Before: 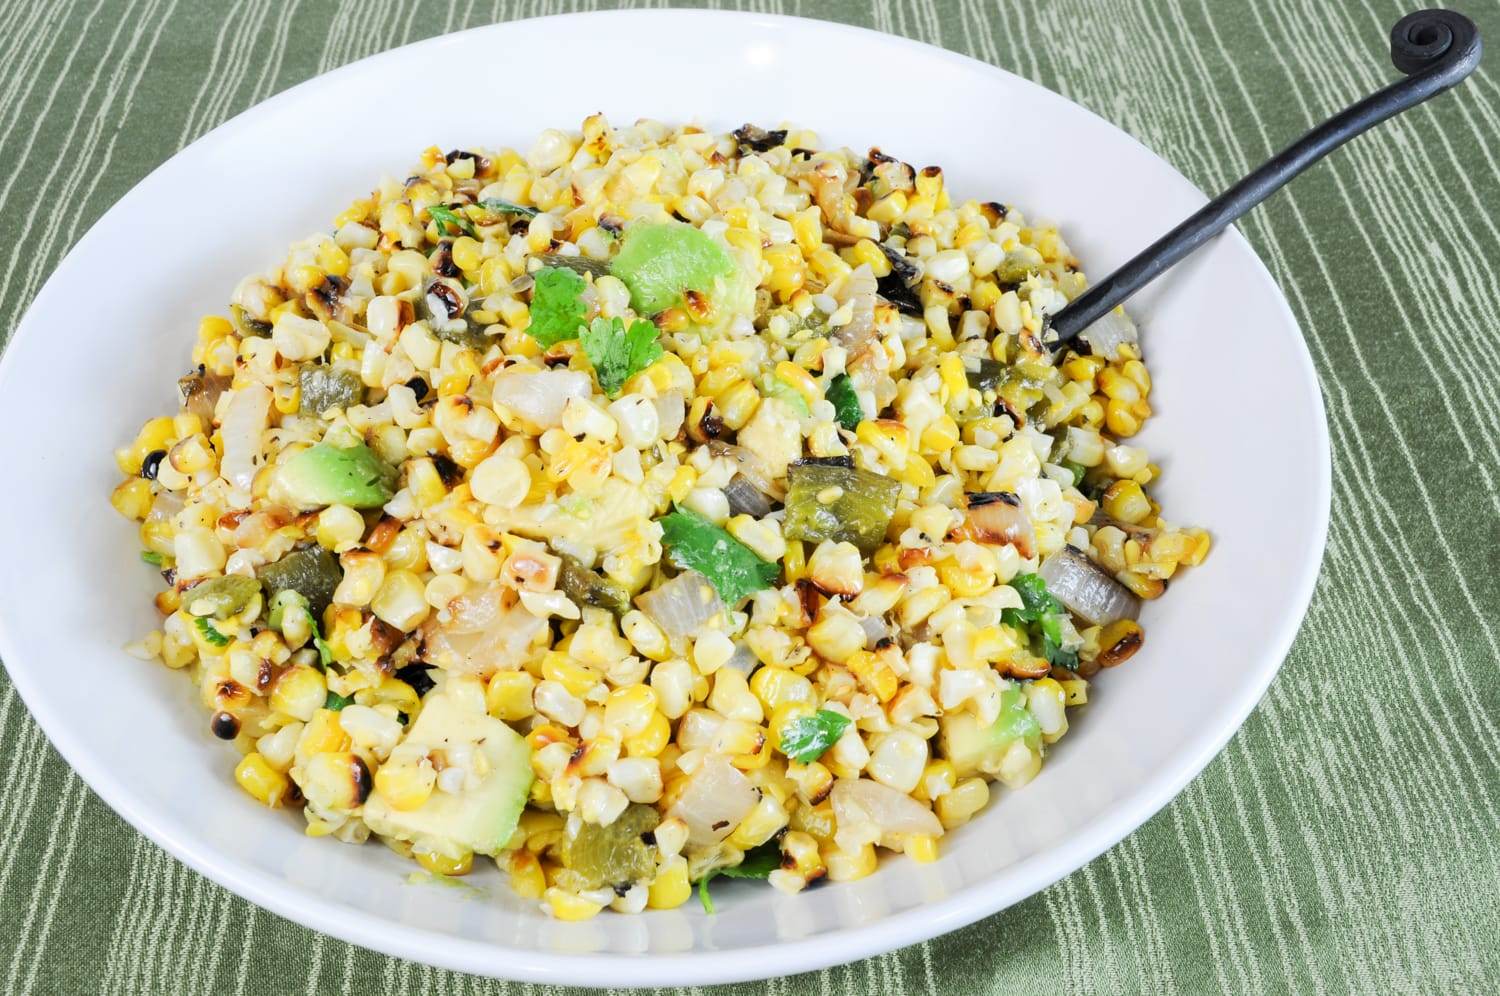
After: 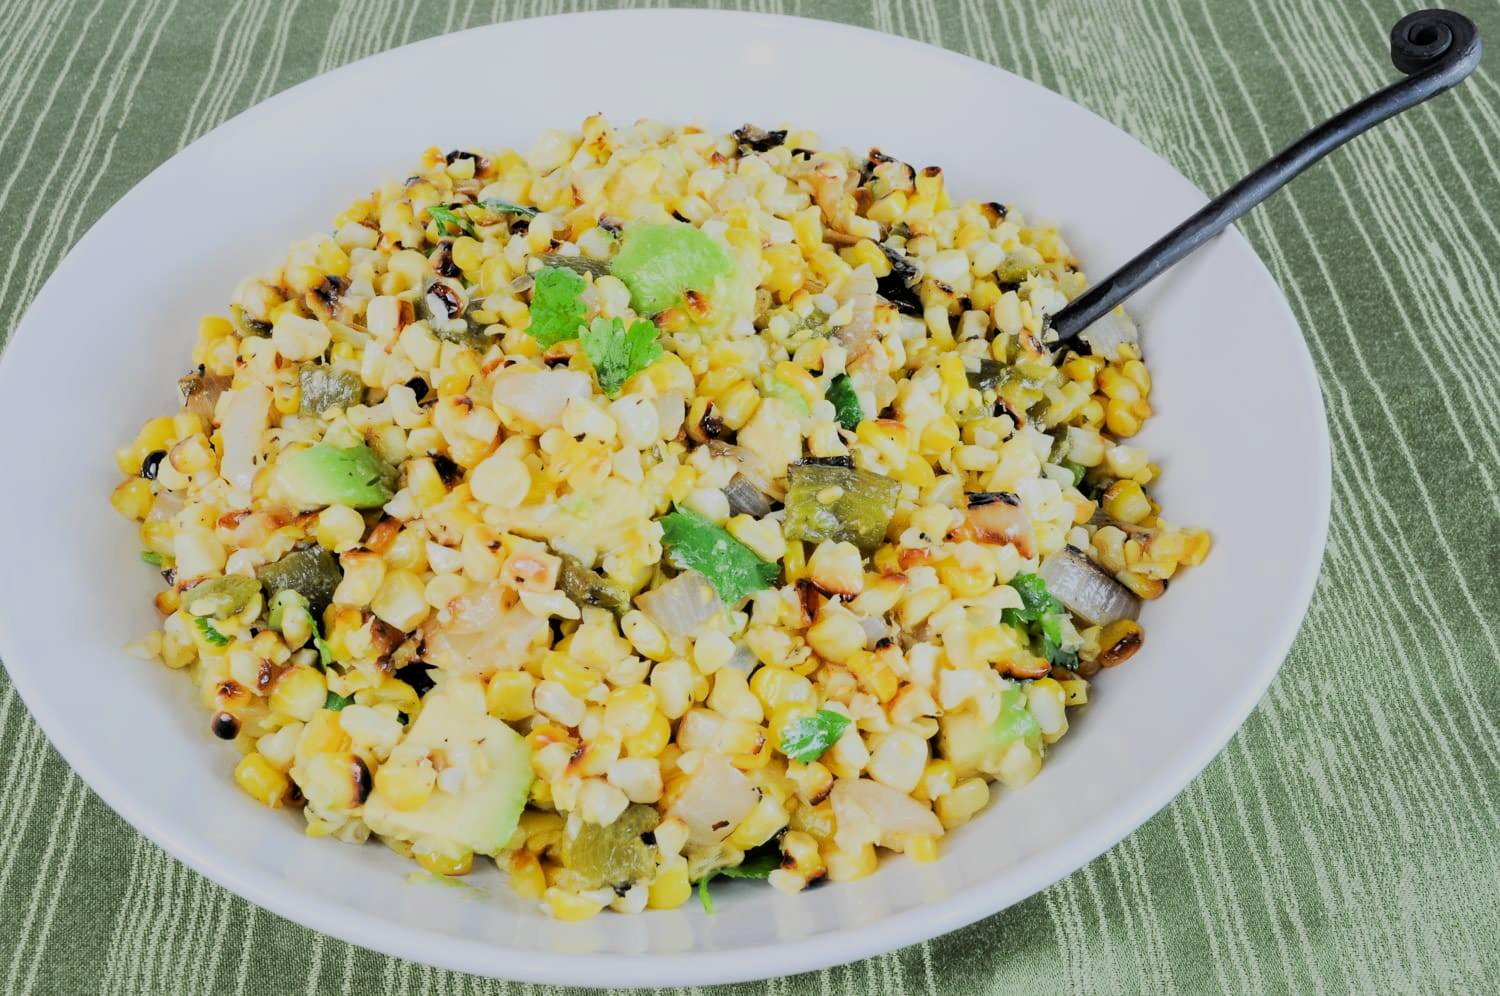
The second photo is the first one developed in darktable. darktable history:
filmic rgb: black relative exposure -7.23 EV, white relative exposure 5.34 EV, threshold 3 EV, hardness 3.02, color science v6 (2022), enable highlight reconstruction true
